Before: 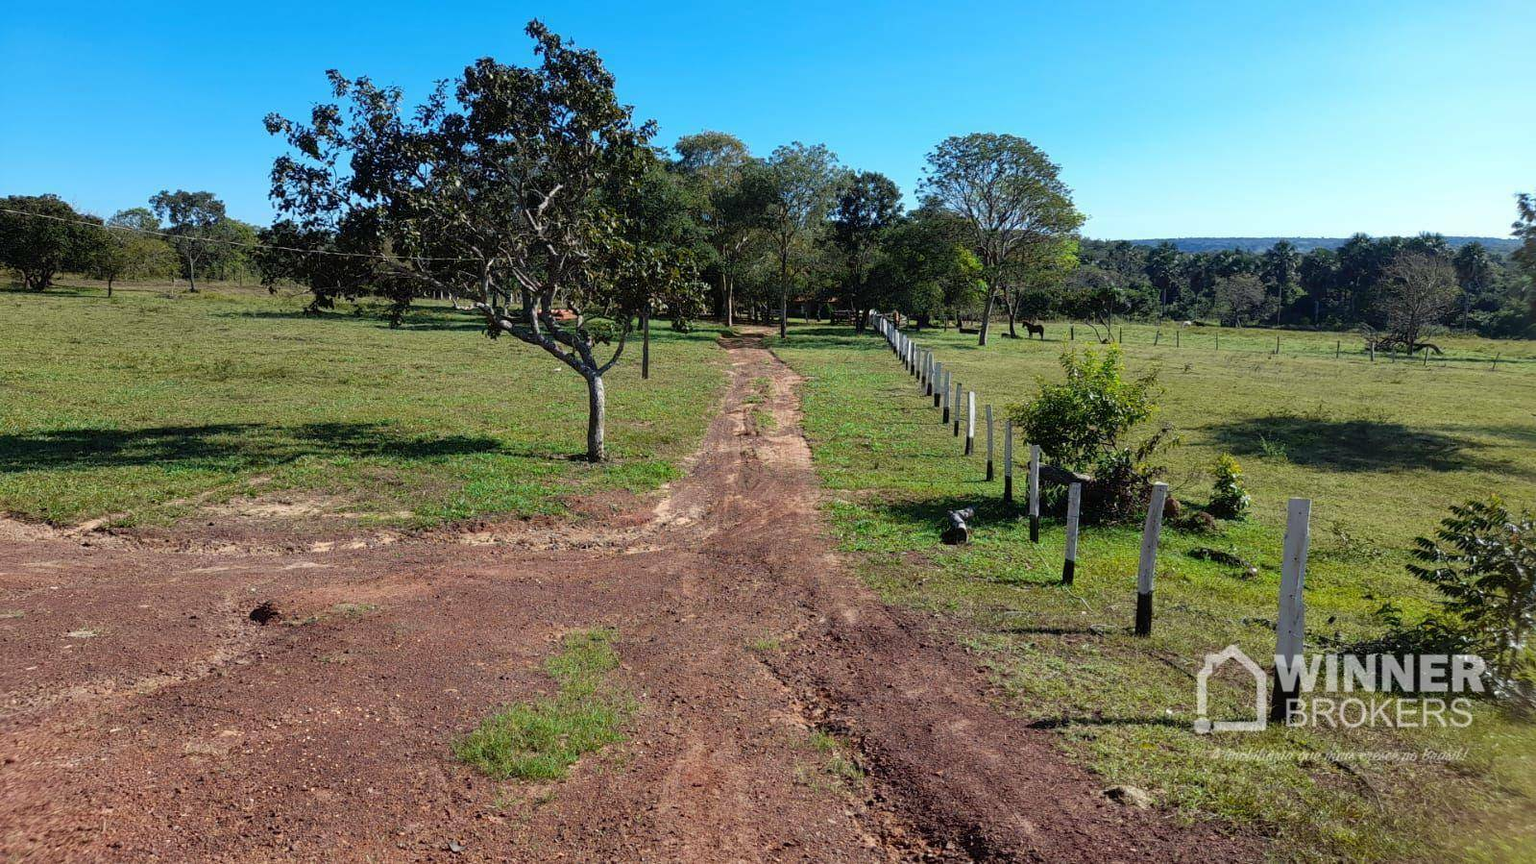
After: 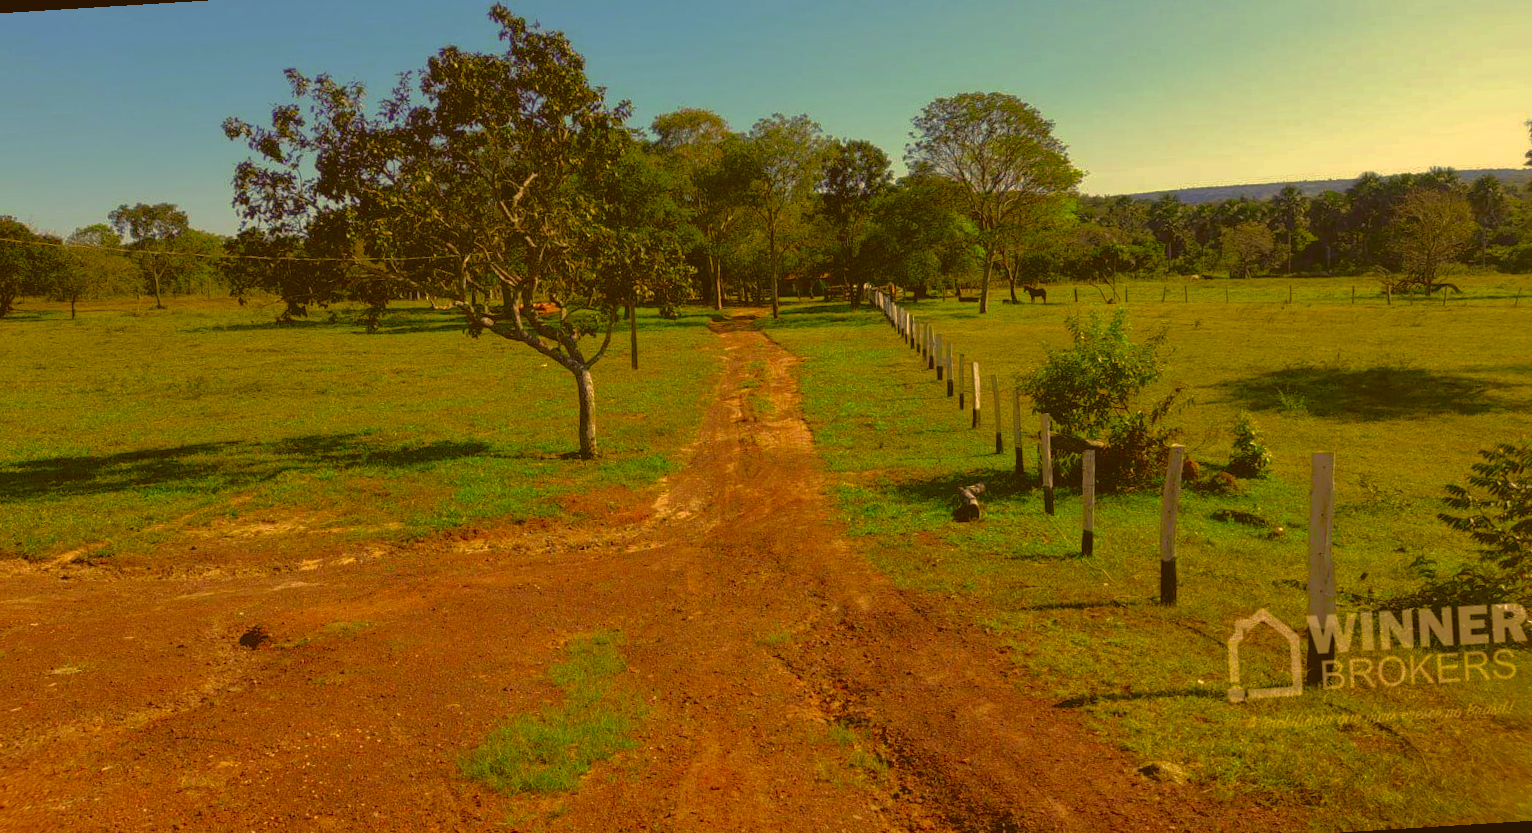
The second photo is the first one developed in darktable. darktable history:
color balance rgb: perceptual saturation grading › global saturation -27.94%, hue shift -2.27°, contrast -21.26%
color balance: output saturation 110%
rotate and perspective: rotation -3.52°, crop left 0.036, crop right 0.964, crop top 0.081, crop bottom 0.919
base curve: curves: ch0 [(0, 0) (0.826, 0.587) (1, 1)]
exposure: black level correction -0.005, exposure 0.622 EV, compensate highlight preservation false
color correction: highlights a* 10.44, highlights b* 30.04, shadows a* 2.73, shadows b* 17.51, saturation 1.72
